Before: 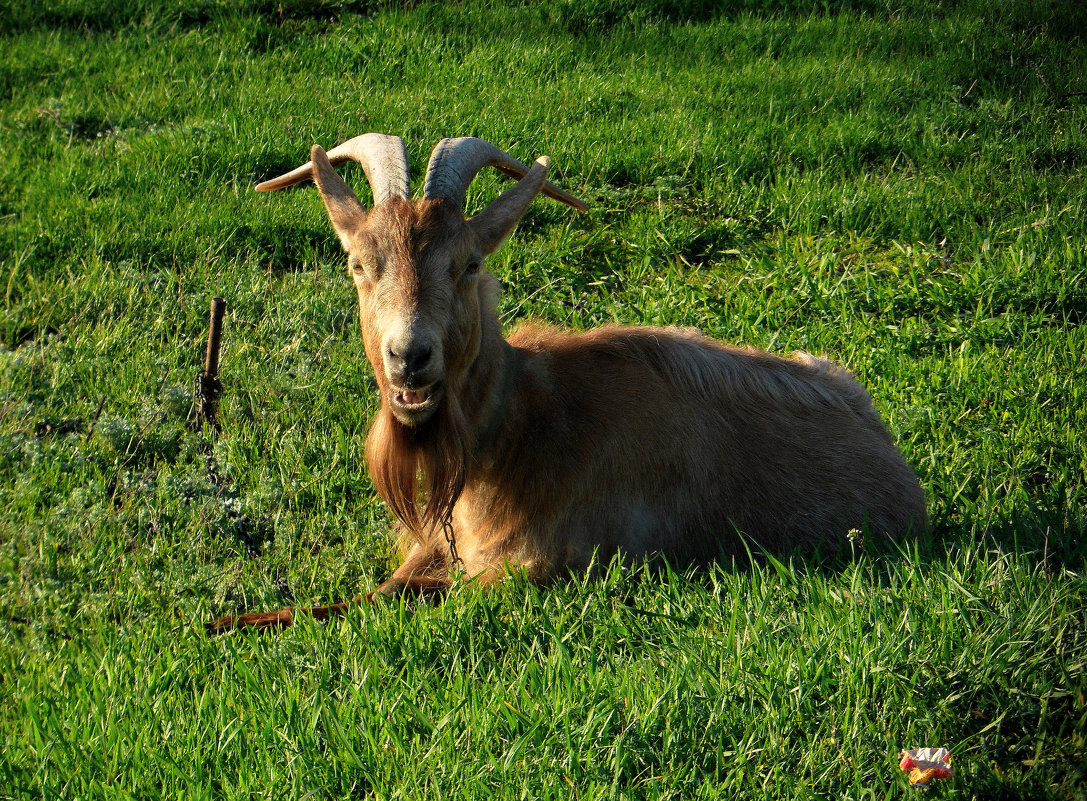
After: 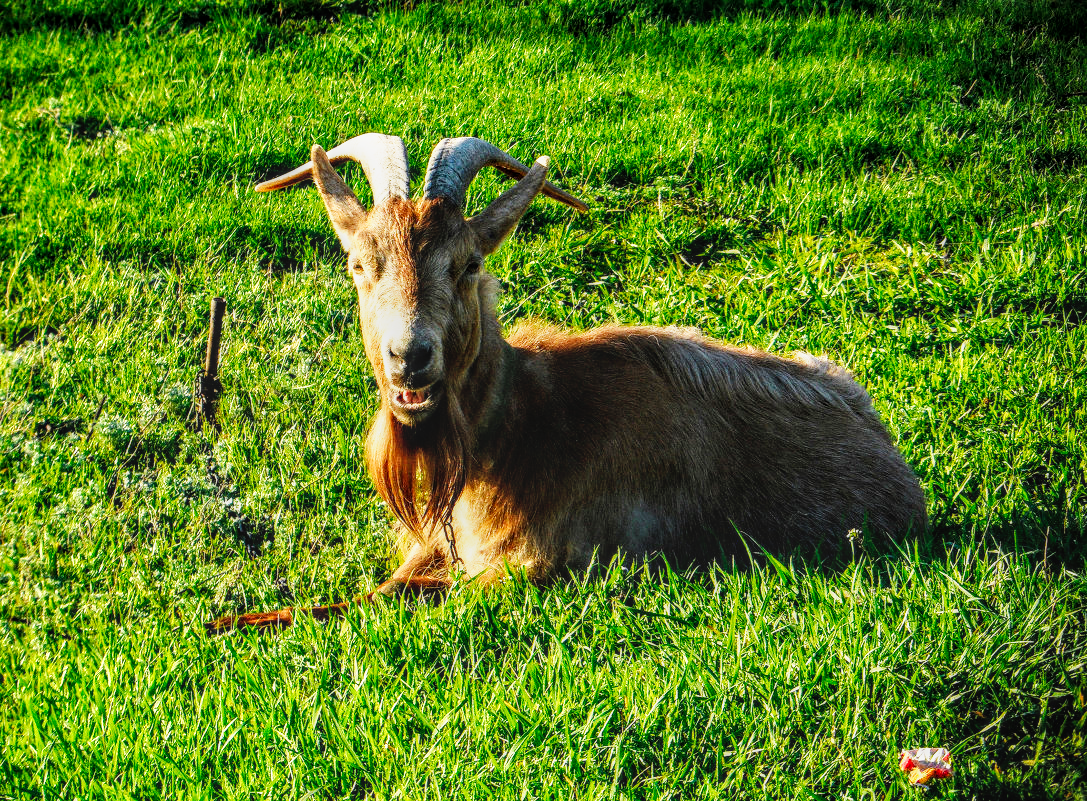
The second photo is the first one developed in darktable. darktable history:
base curve: curves: ch0 [(0, 0) (0.007, 0.004) (0.027, 0.03) (0.046, 0.07) (0.207, 0.54) (0.442, 0.872) (0.673, 0.972) (1, 1)], preserve colors none
local contrast: highlights 2%, shadows 5%, detail 133%
